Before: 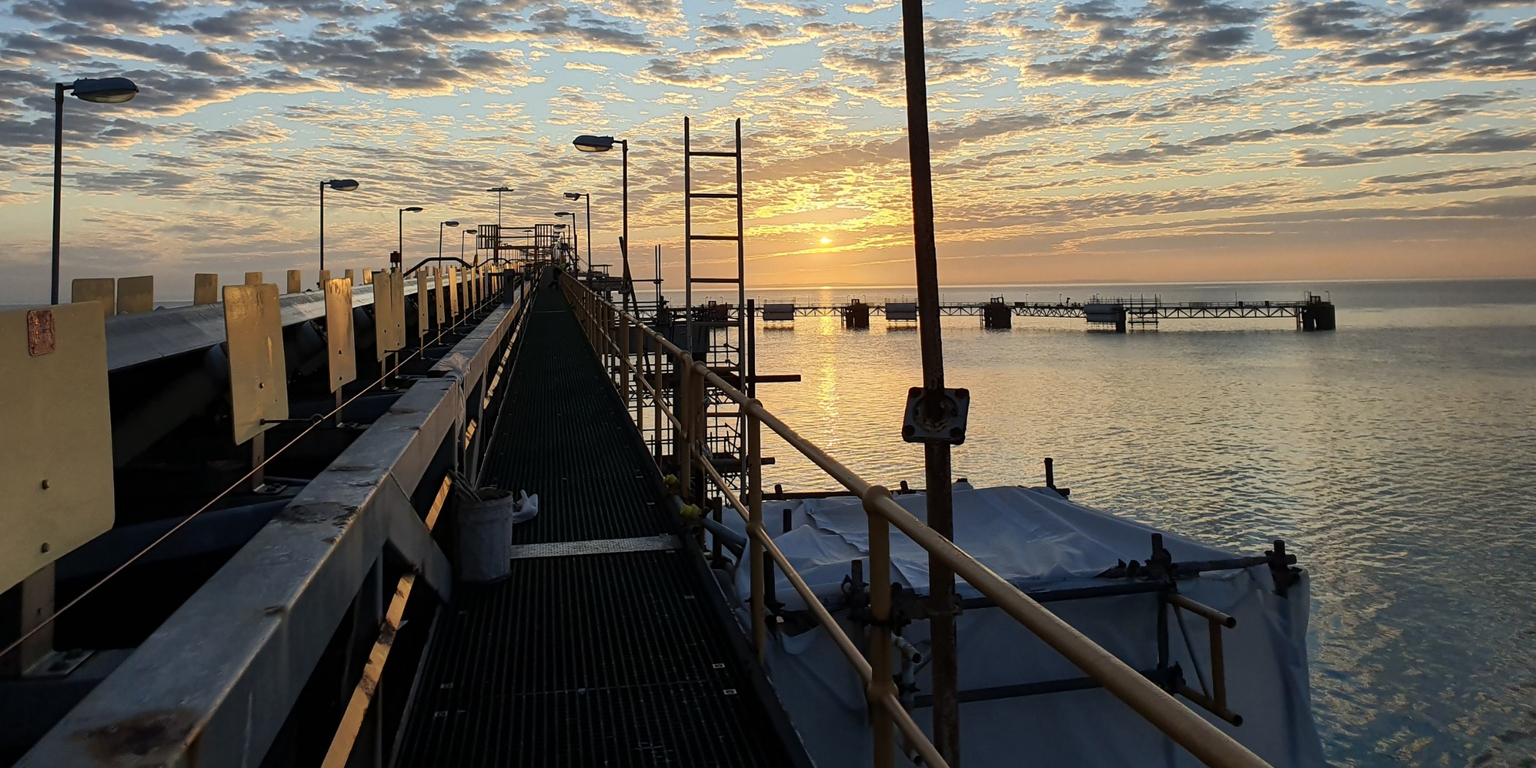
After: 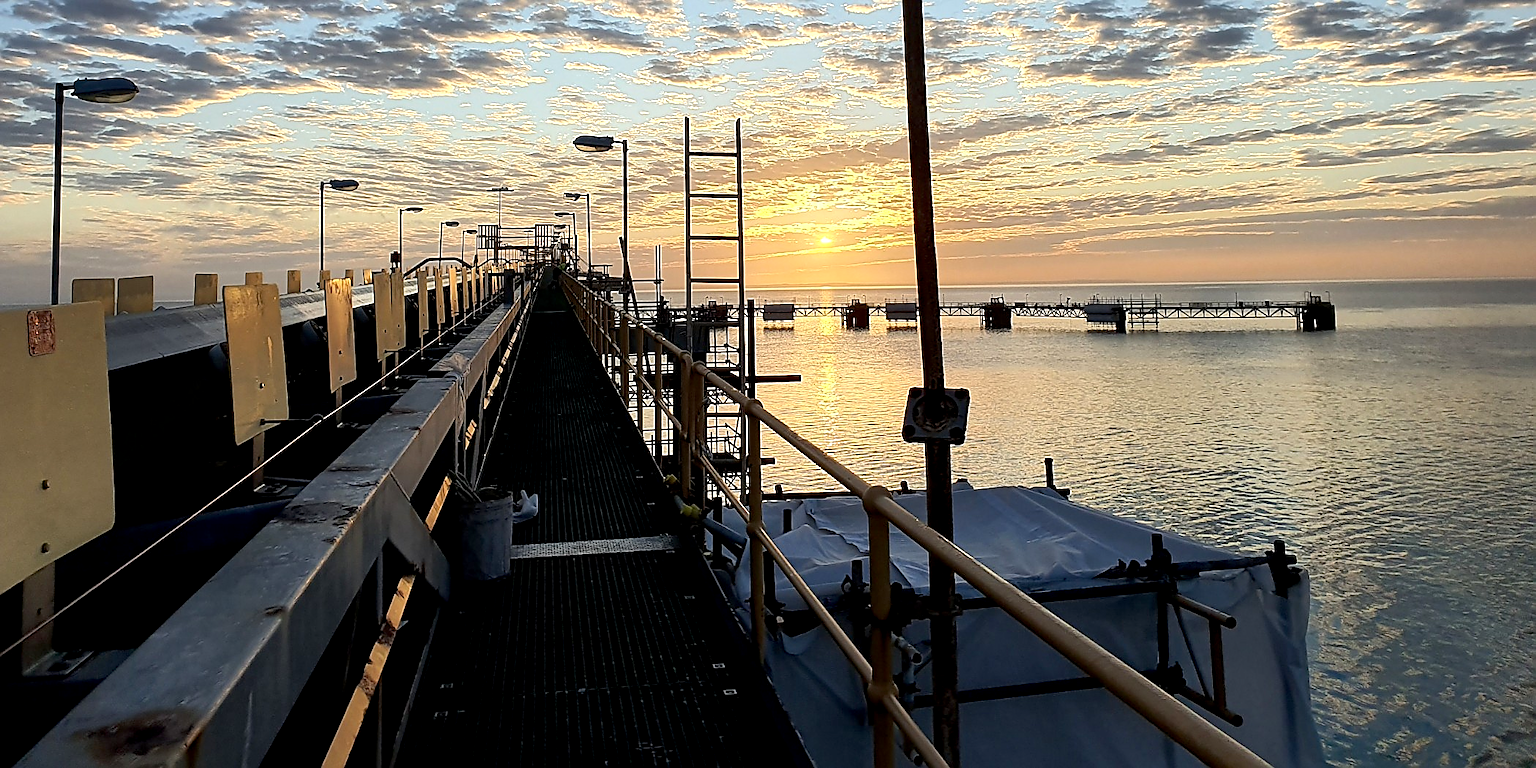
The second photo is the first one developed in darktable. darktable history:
exposure: black level correction 0.005, exposure 0.417 EV, compensate highlight preservation false
sharpen: radius 1.4, amount 1.25, threshold 0.7
